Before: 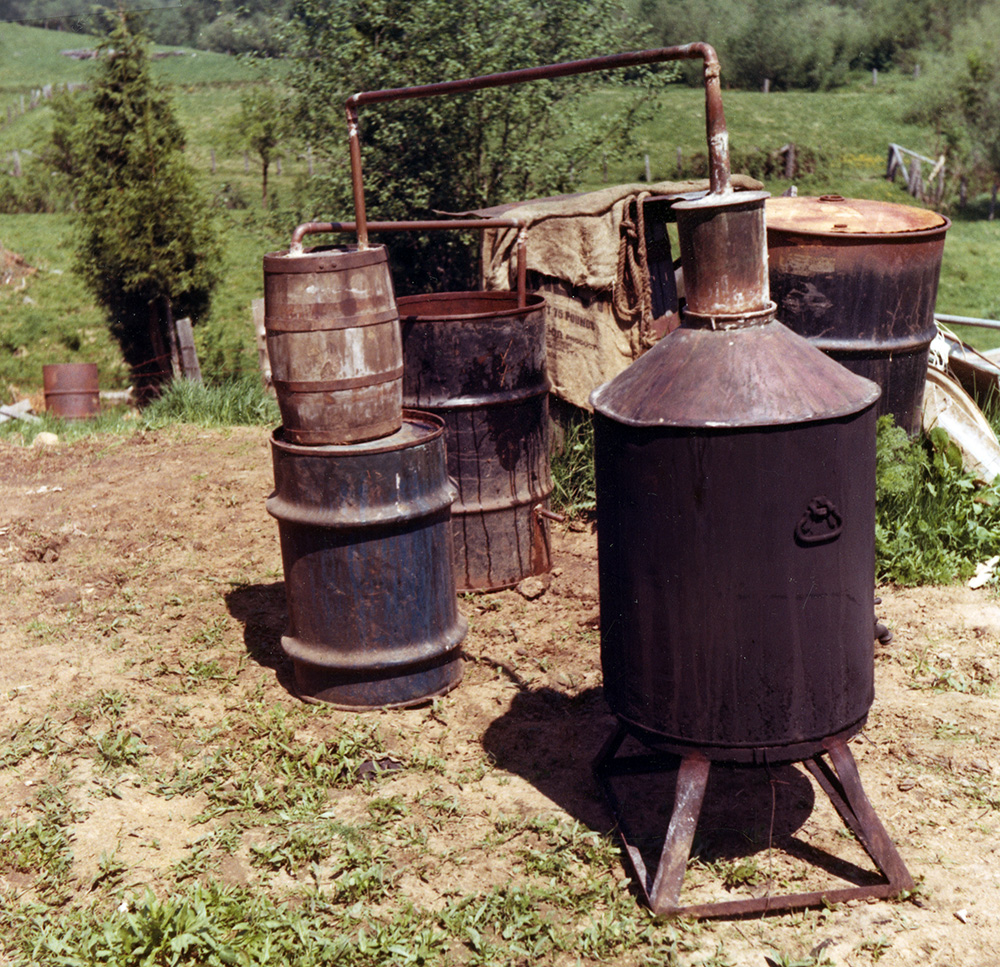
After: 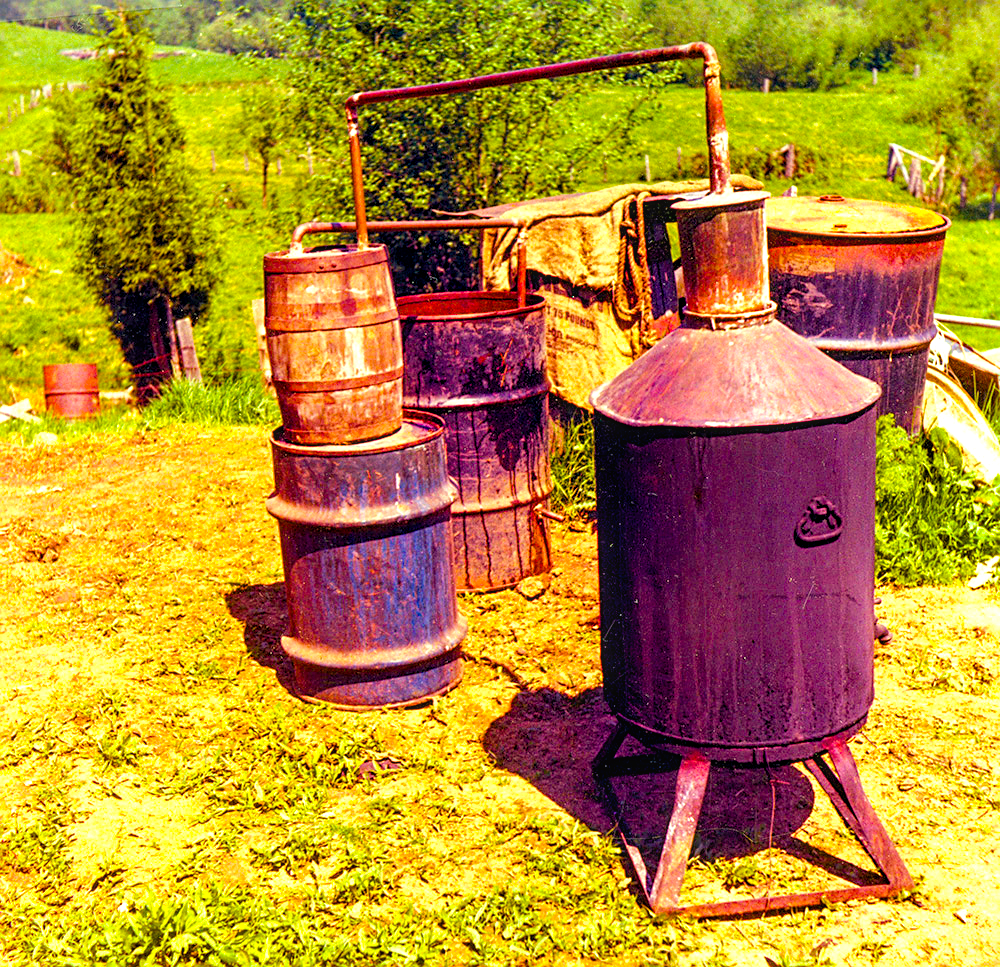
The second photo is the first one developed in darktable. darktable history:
sharpen: amount 0.494
exposure: black level correction 0, exposure 0.7 EV, compensate highlight preservation false
color balance rgb: power › hue 62.95°, linear chroma grading › highlights 99.032%, linear chroma grading › global chroma 24.061%, perceptual saturation grading › global saturation 27.929%, perceptual saturation grading › highlights -25.386%, perceptual saturation grading › mid-tones 25.709%, perceptual saturation grading › shadows 49.341%, perceptual brilliance grading › mid-tones 10.477%, perceptual brilliance grading › shadows 14.602%, global vibrance 40.917%
local contrast: detail 130%
color correction: highlights a* 2.64, highlights b* 22.8
